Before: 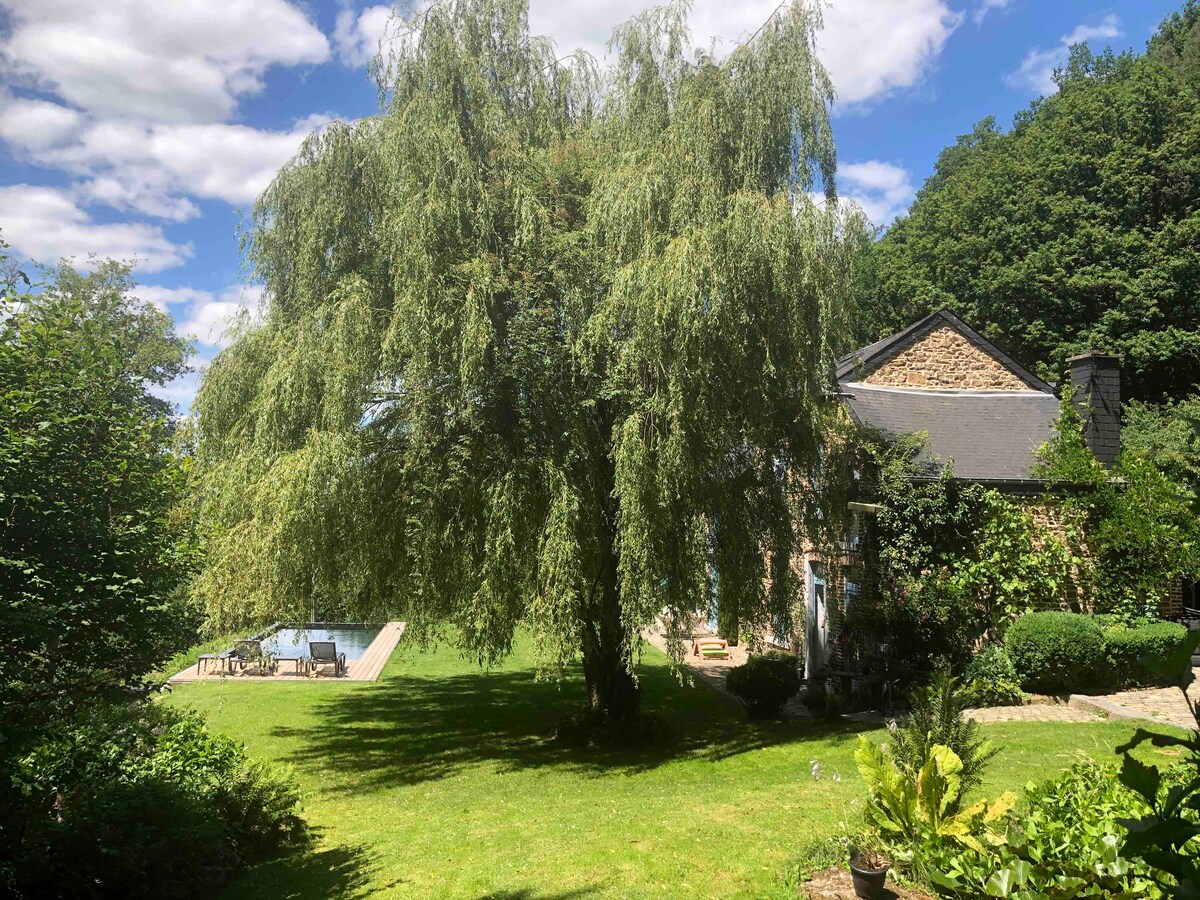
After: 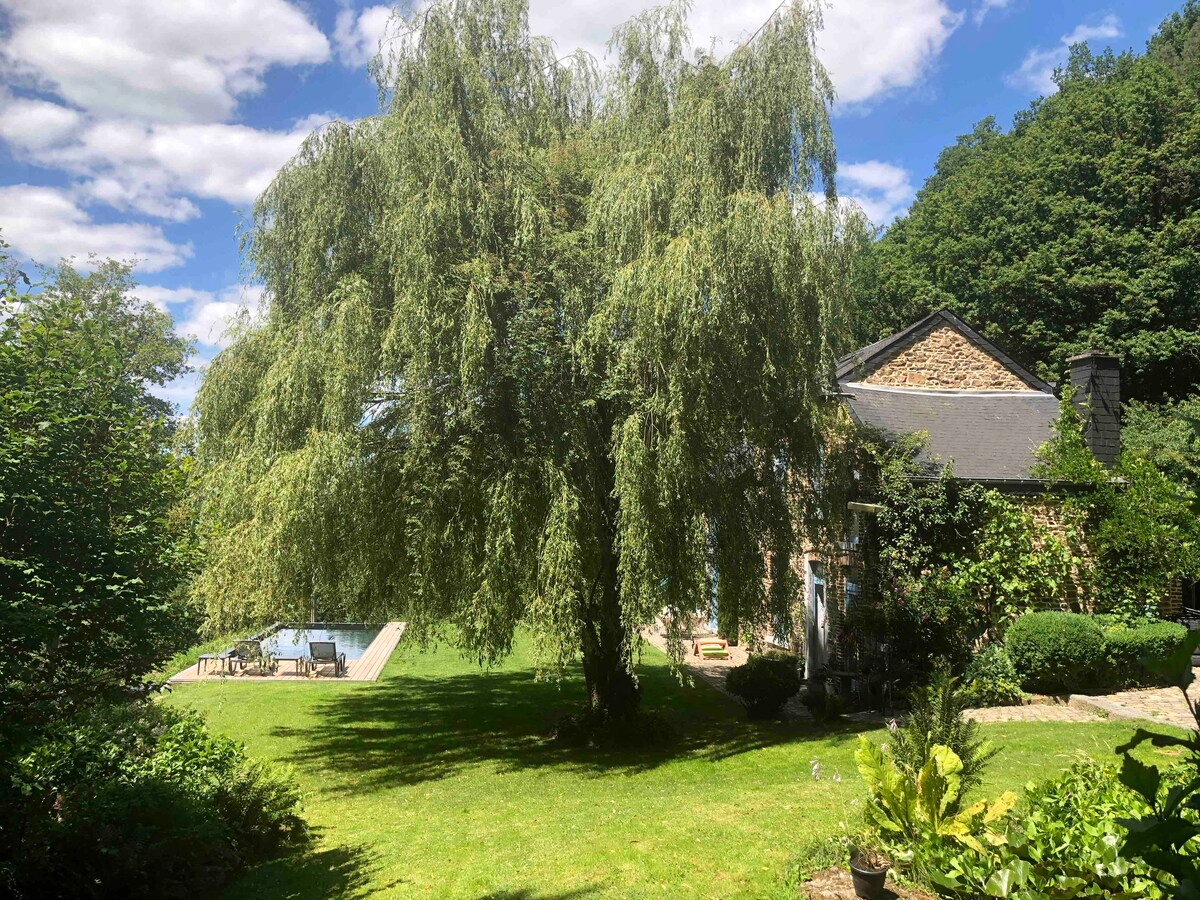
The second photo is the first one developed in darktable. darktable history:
levels: white 99.89%, levels [0, 0.492, 0.984]
